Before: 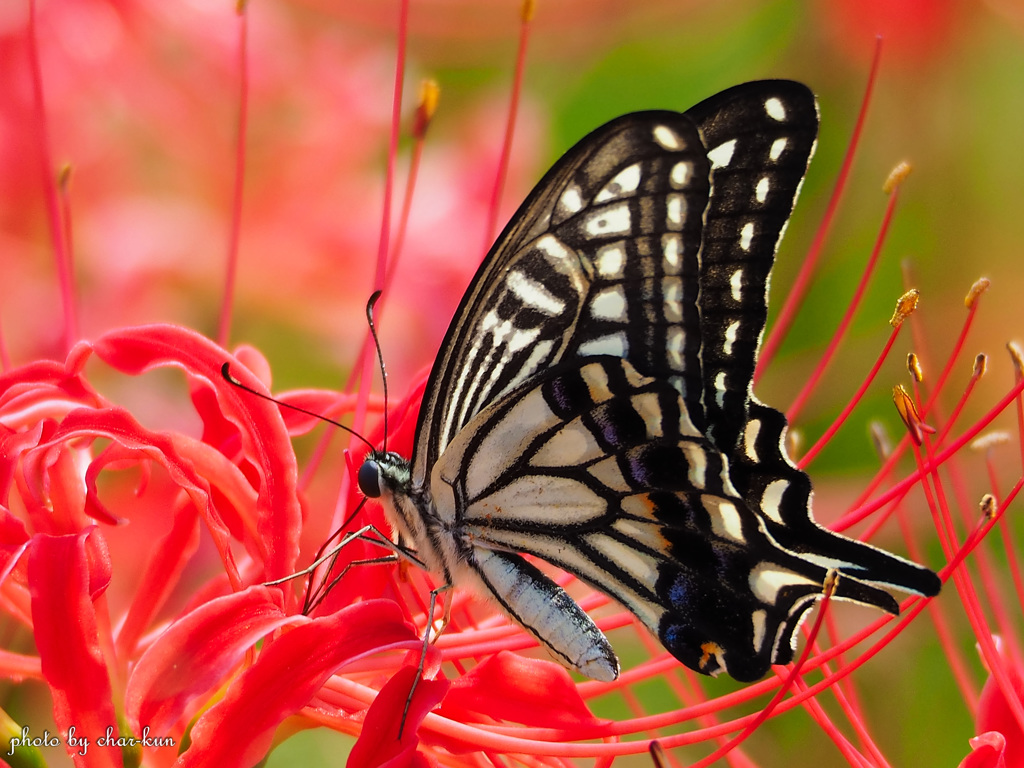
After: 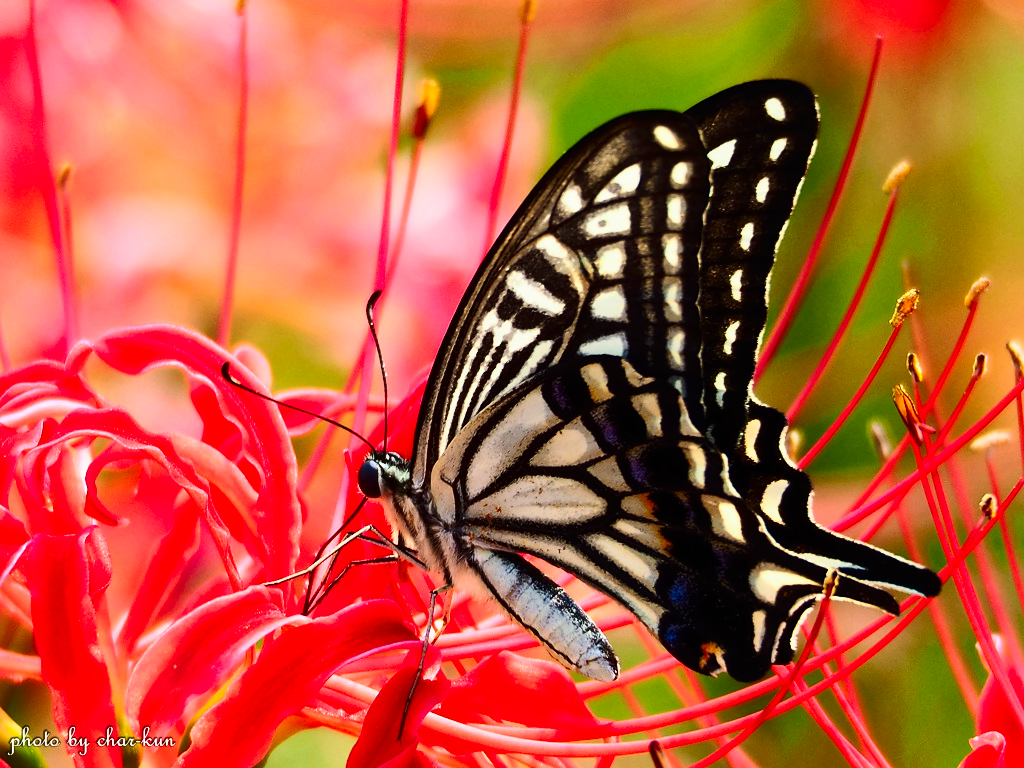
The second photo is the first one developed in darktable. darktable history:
contrast brightness saturation: contrast 0.415, brightness 0.041, saturation 0.265
